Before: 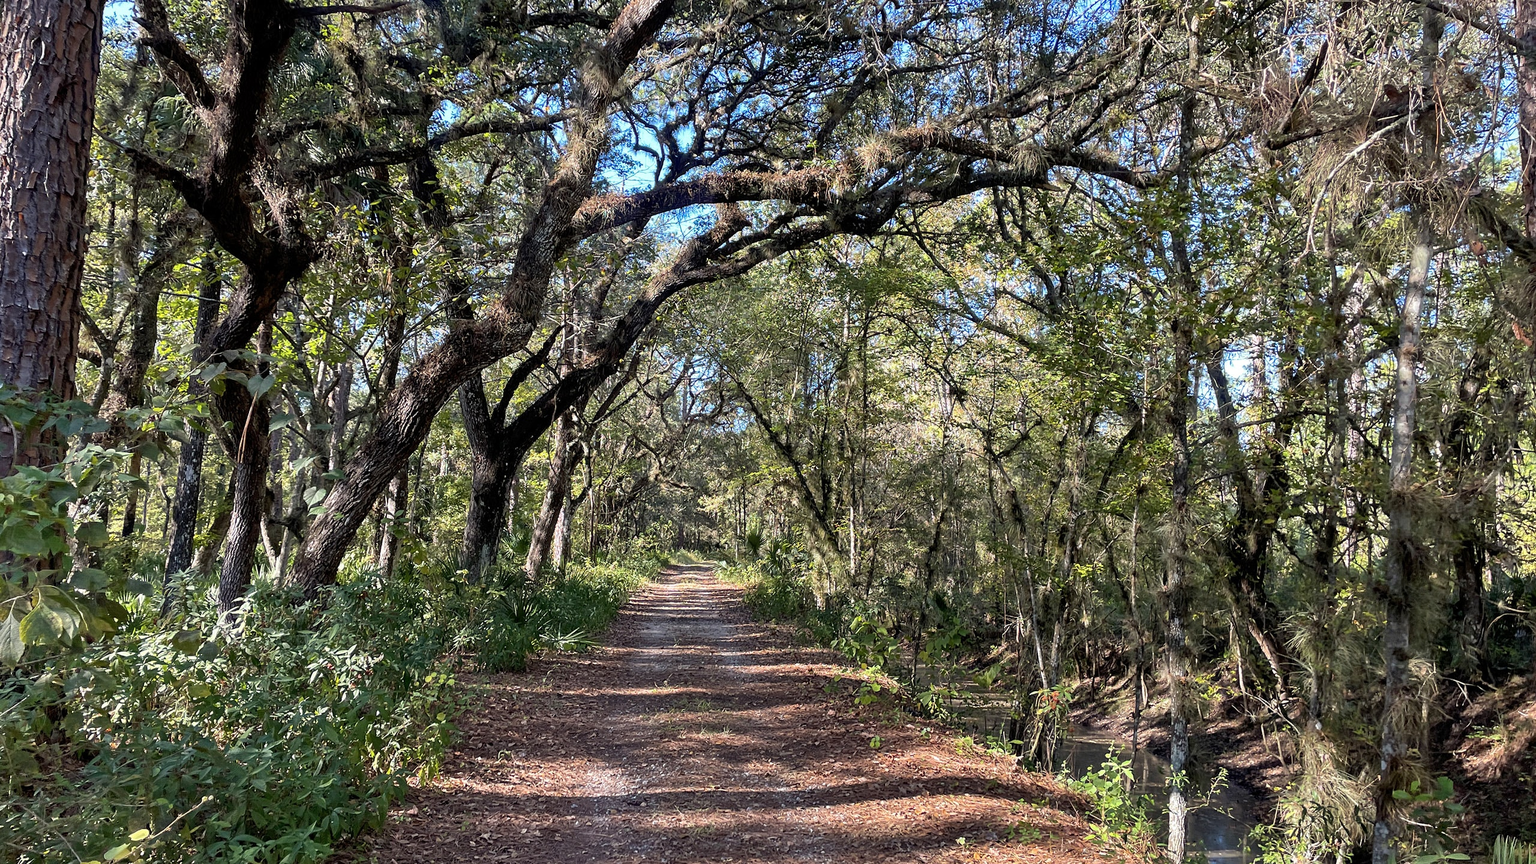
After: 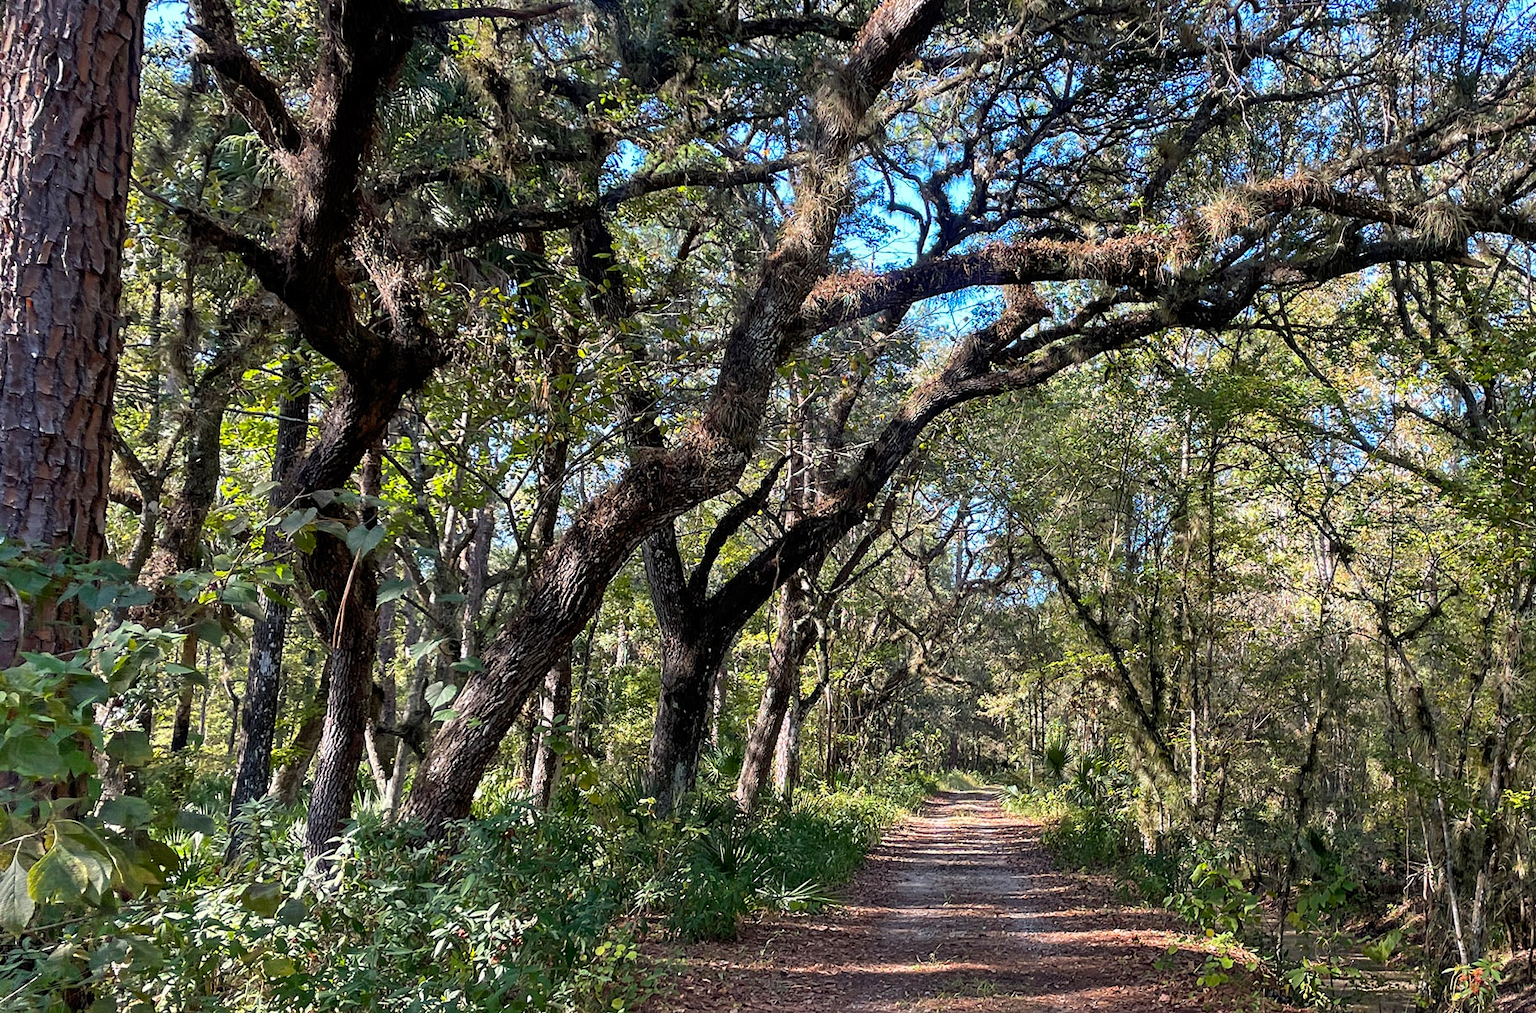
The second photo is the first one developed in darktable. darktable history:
crop: right 28.579%, bottom 16.22%
